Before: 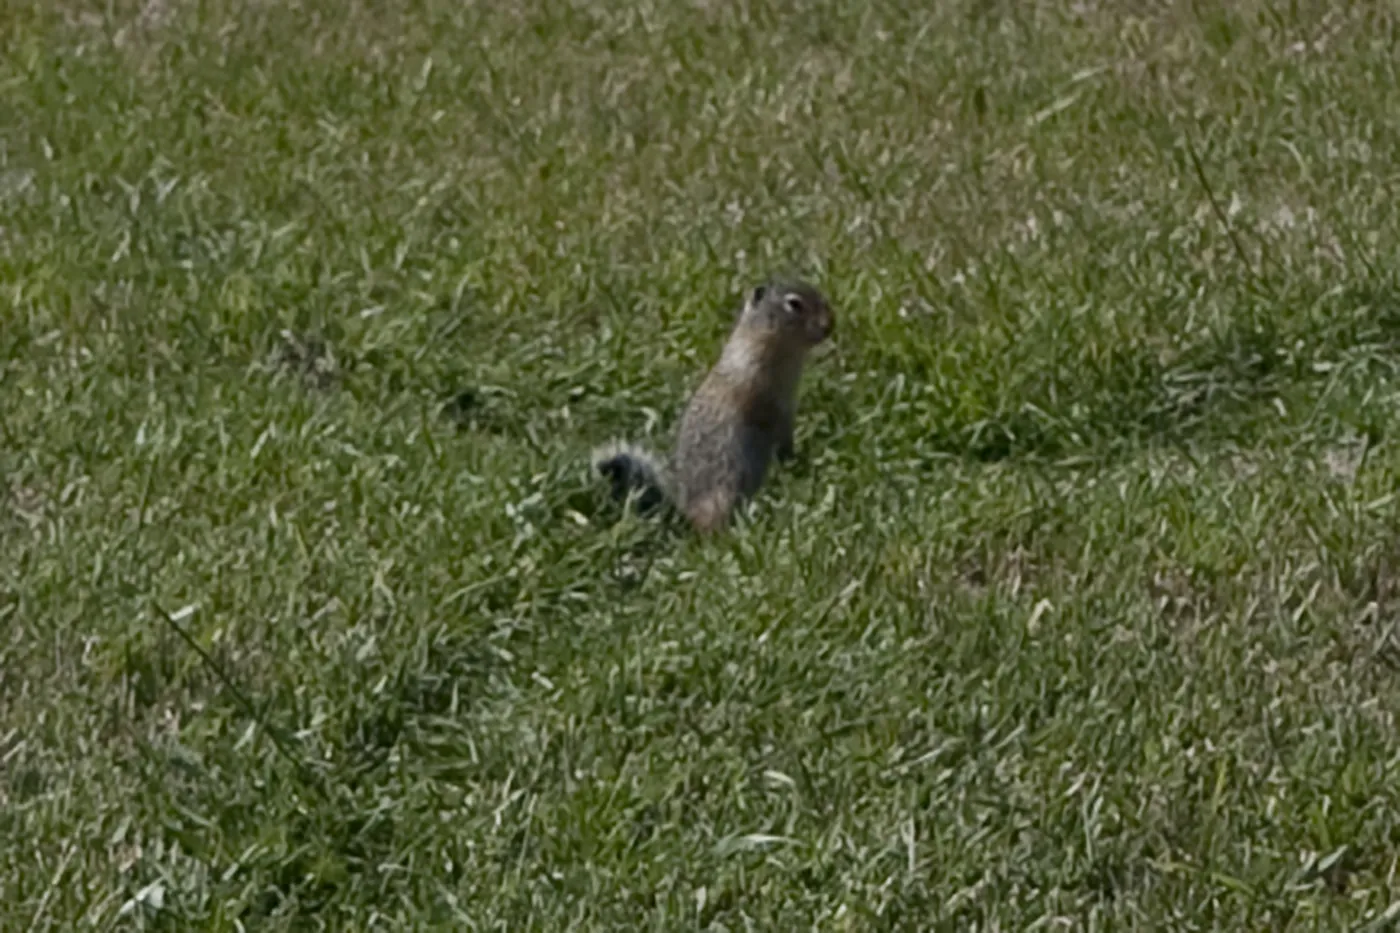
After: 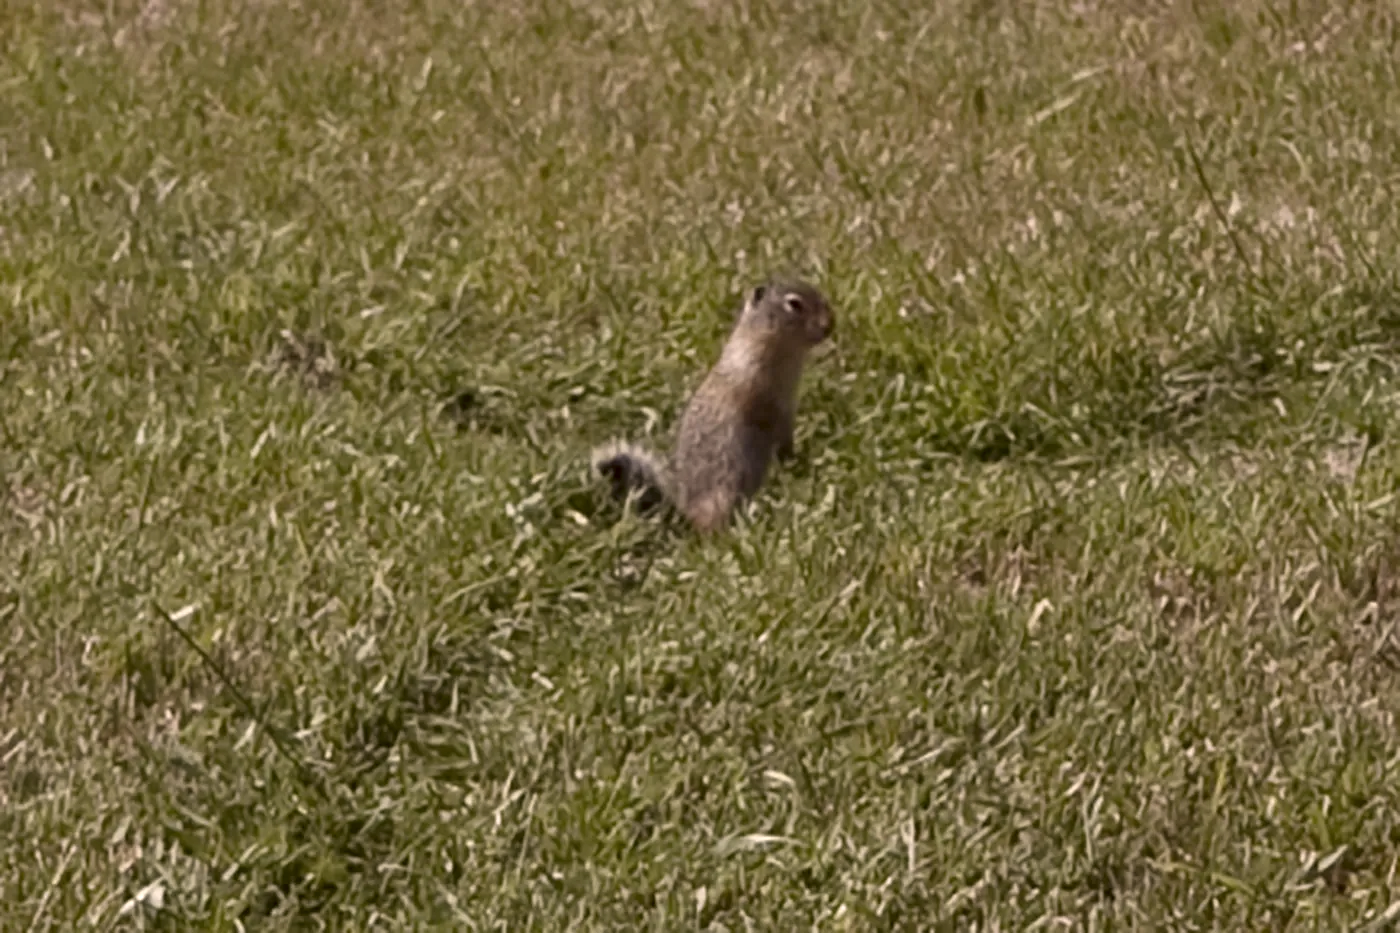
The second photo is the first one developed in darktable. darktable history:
color correction: highlights a* 10.22, highlights b* 9.69, shadows a* 8.81, shadows b* 7.79, saturation 0.798
exposure: black level correction 0.001, exposure 0.499 EV, compensate highlight preservation false
